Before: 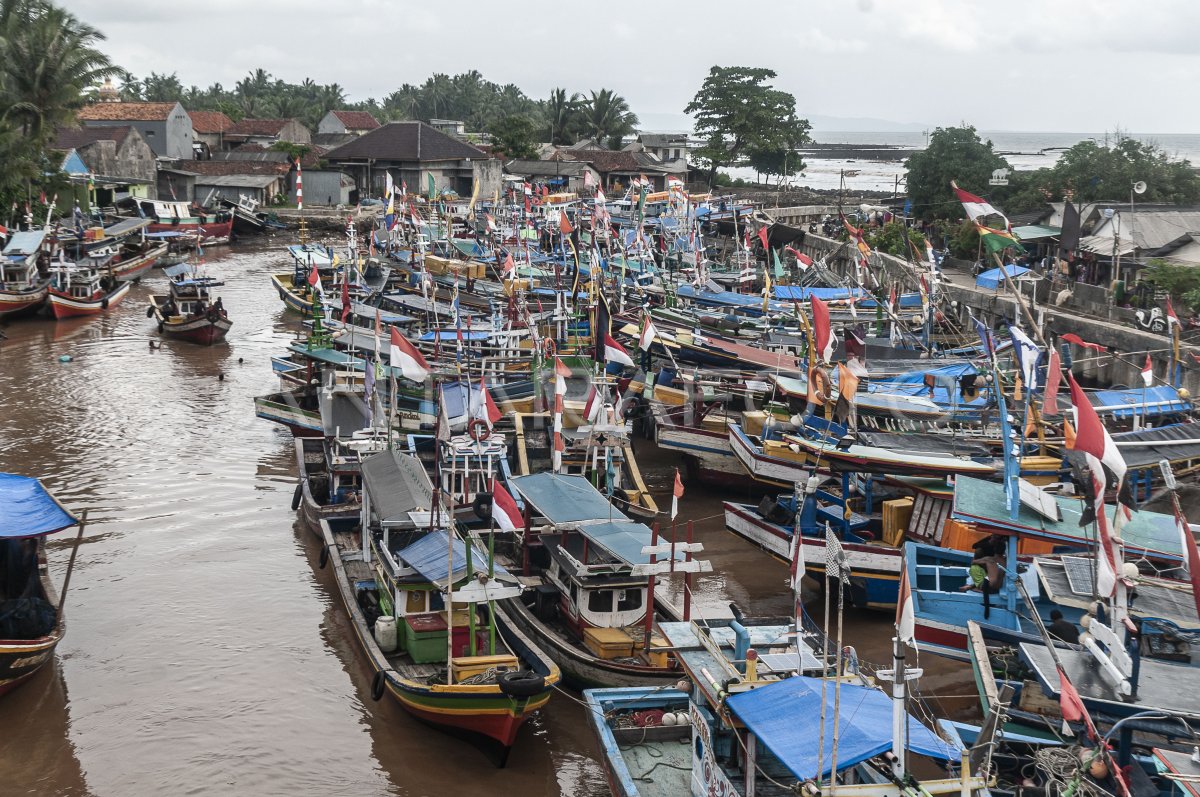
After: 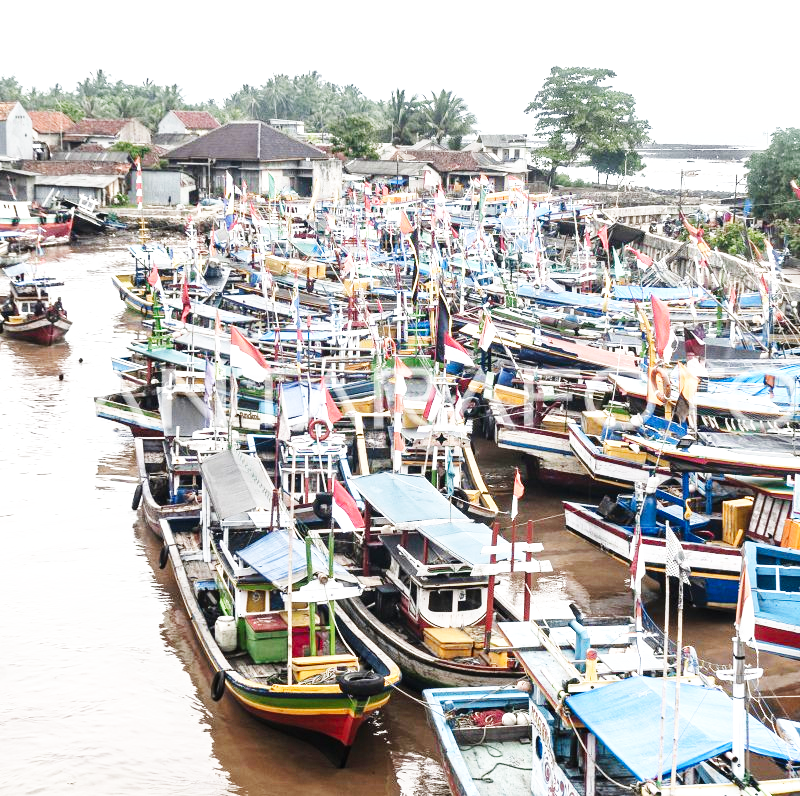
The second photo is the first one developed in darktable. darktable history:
base curve: curves: ch0 [(0, 0.003) (0.001, 0.002) (0.006, 0.004) (0.02, 0.022) (0.048, 0.086) (0.094, 0.234) (0.162, 0.431) (0.258, 0.629) (0.385, 0.8) (0.548, 0.918) (0.751, 0.988) (1, 1)], preserve colors none
exposure: black level correction 0, exposure 0.702 EV, compensate highlight preservation false
crop and rotate: left 13.388%, right 19.917%
